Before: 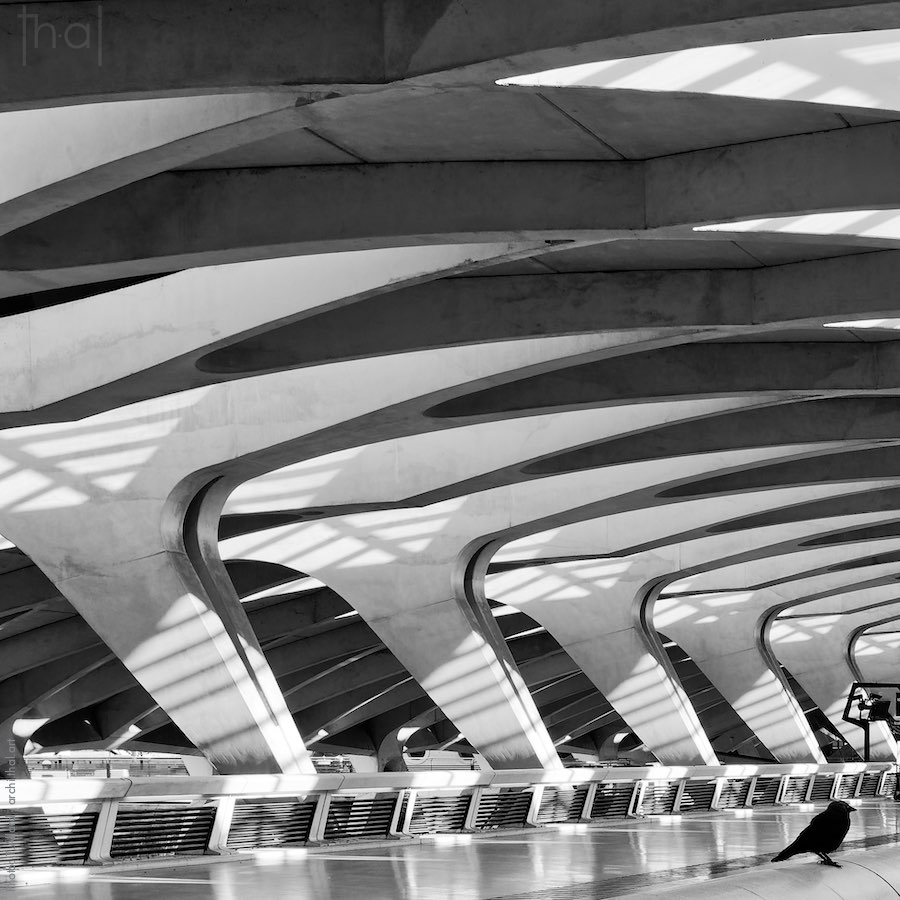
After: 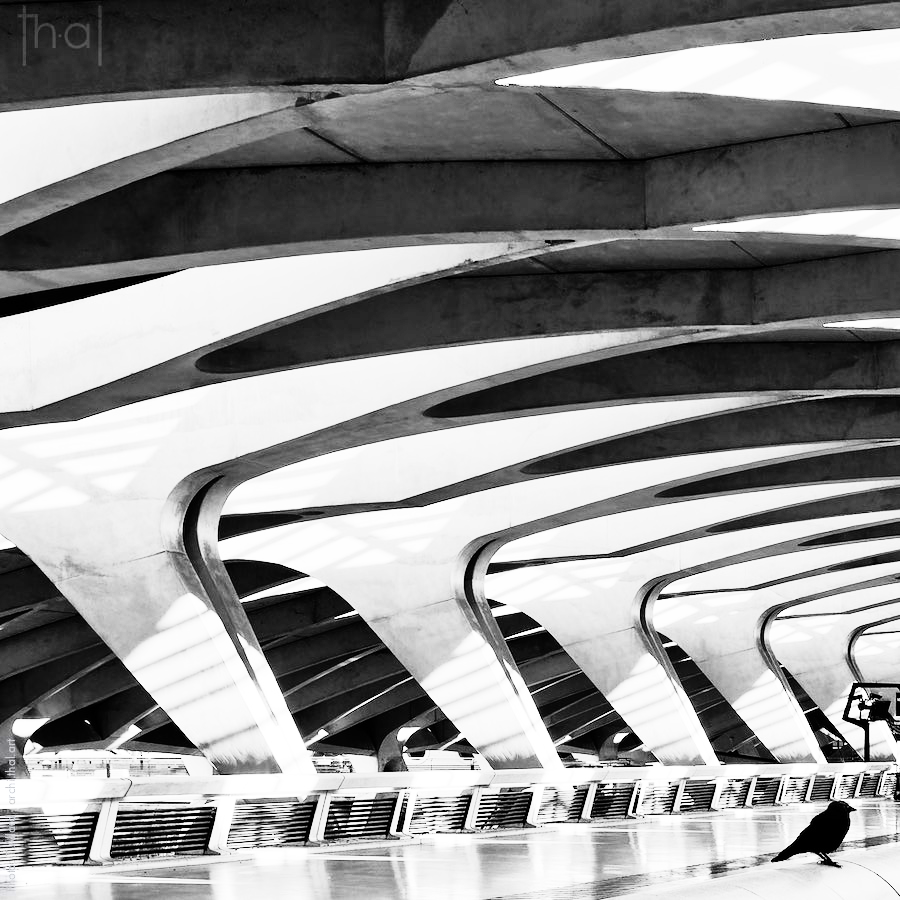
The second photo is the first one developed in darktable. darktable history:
rgb curve: curves: ch0 [(0, 0) (0.21, 0.15) (0.24, 0.21) (0.5, 0.75) (0.75, 0.96) (0.89, 0.99) (1, 1)]; ch1 [(0, 0.02) (0.21, 0.13) (0.25, 0.2) (0.5, 0.67) (0.75, 0.9) (0.89, 0.97) (1, 1)]; ch2 [(0, 0.02) (0.21, 0.13) (0.25, 0.2) (0.5, 0.67) (0.75, 0.9) (0.89, 0.97) (1, 1)], compensate middle gray true
velvia: on, module defaults
exposure: compensate highlight preservation false
